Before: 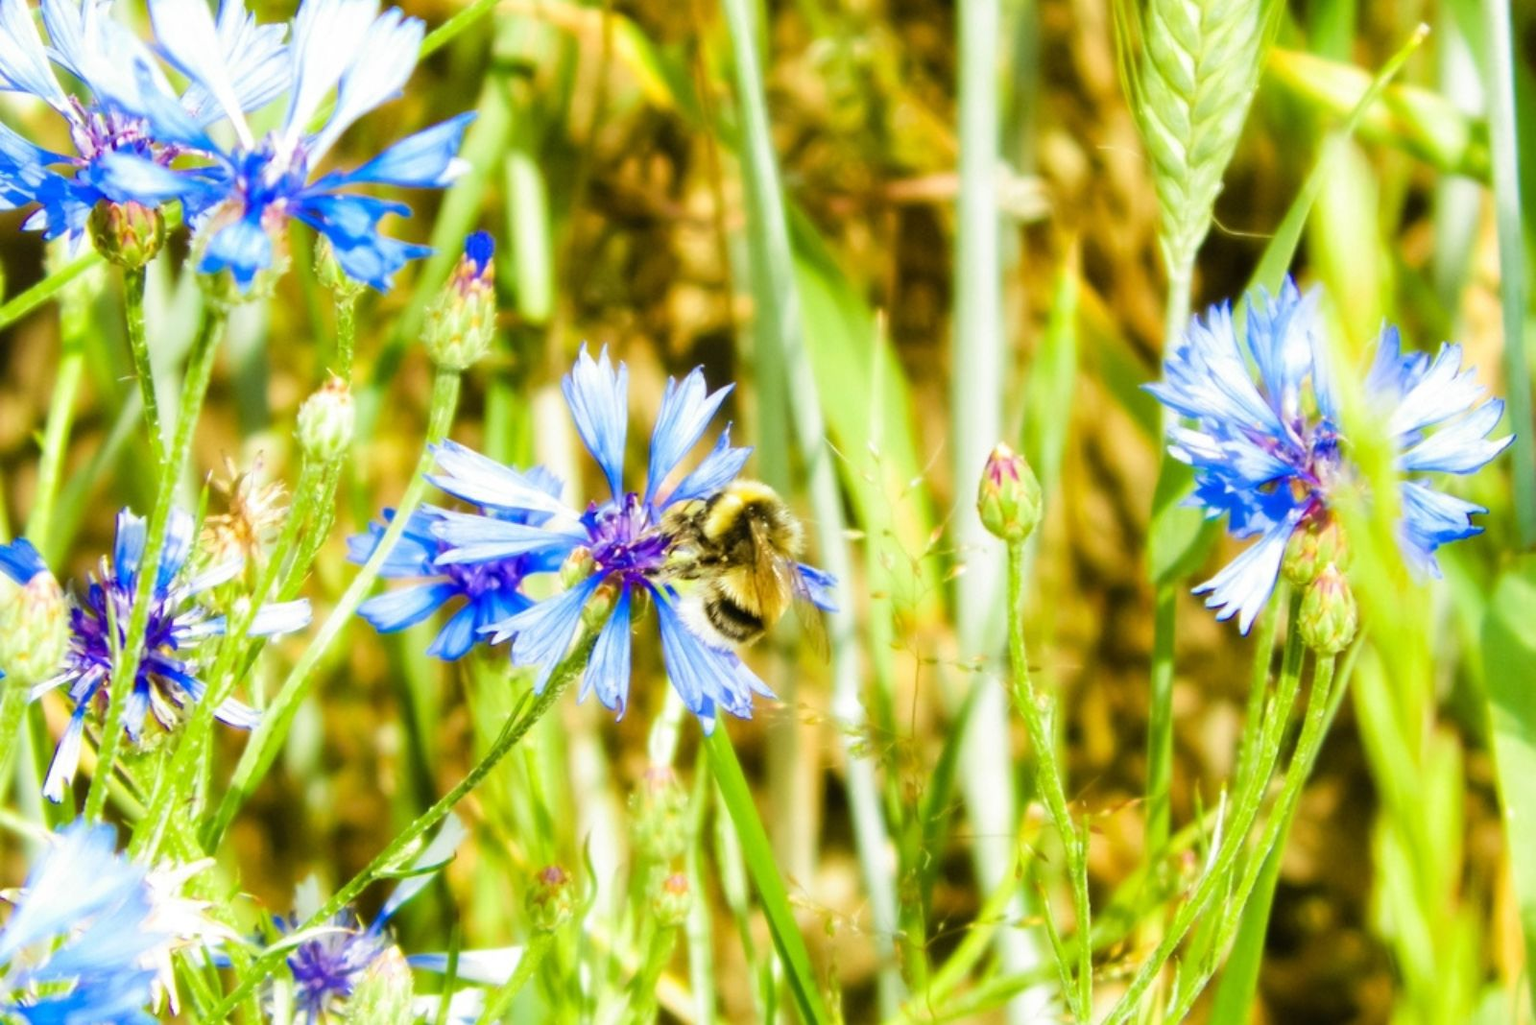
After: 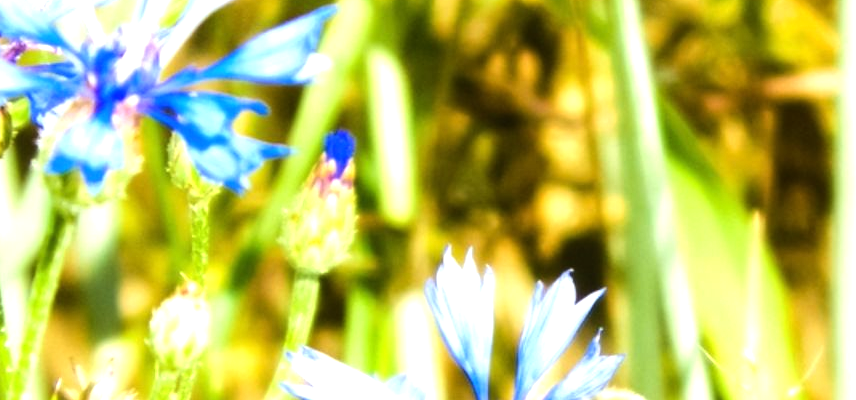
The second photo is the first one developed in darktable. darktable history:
tone equalizer: -8 EV -0.786 EV, -7 EV -0.675 EV, -6 EV -0.634 EV, -5 EV -0.414 EV, -3 EV 0.392 EV, -2 EV 0.6 EV, -1 EV 0.674 EV, +0 EV 0.729 EV, edges refinement/feathering 500, mask exposure compensation -1.57 EV, preserve details no
crop: left 10.05%, top 10.473%, right 36.45%, bottom 52.044%
